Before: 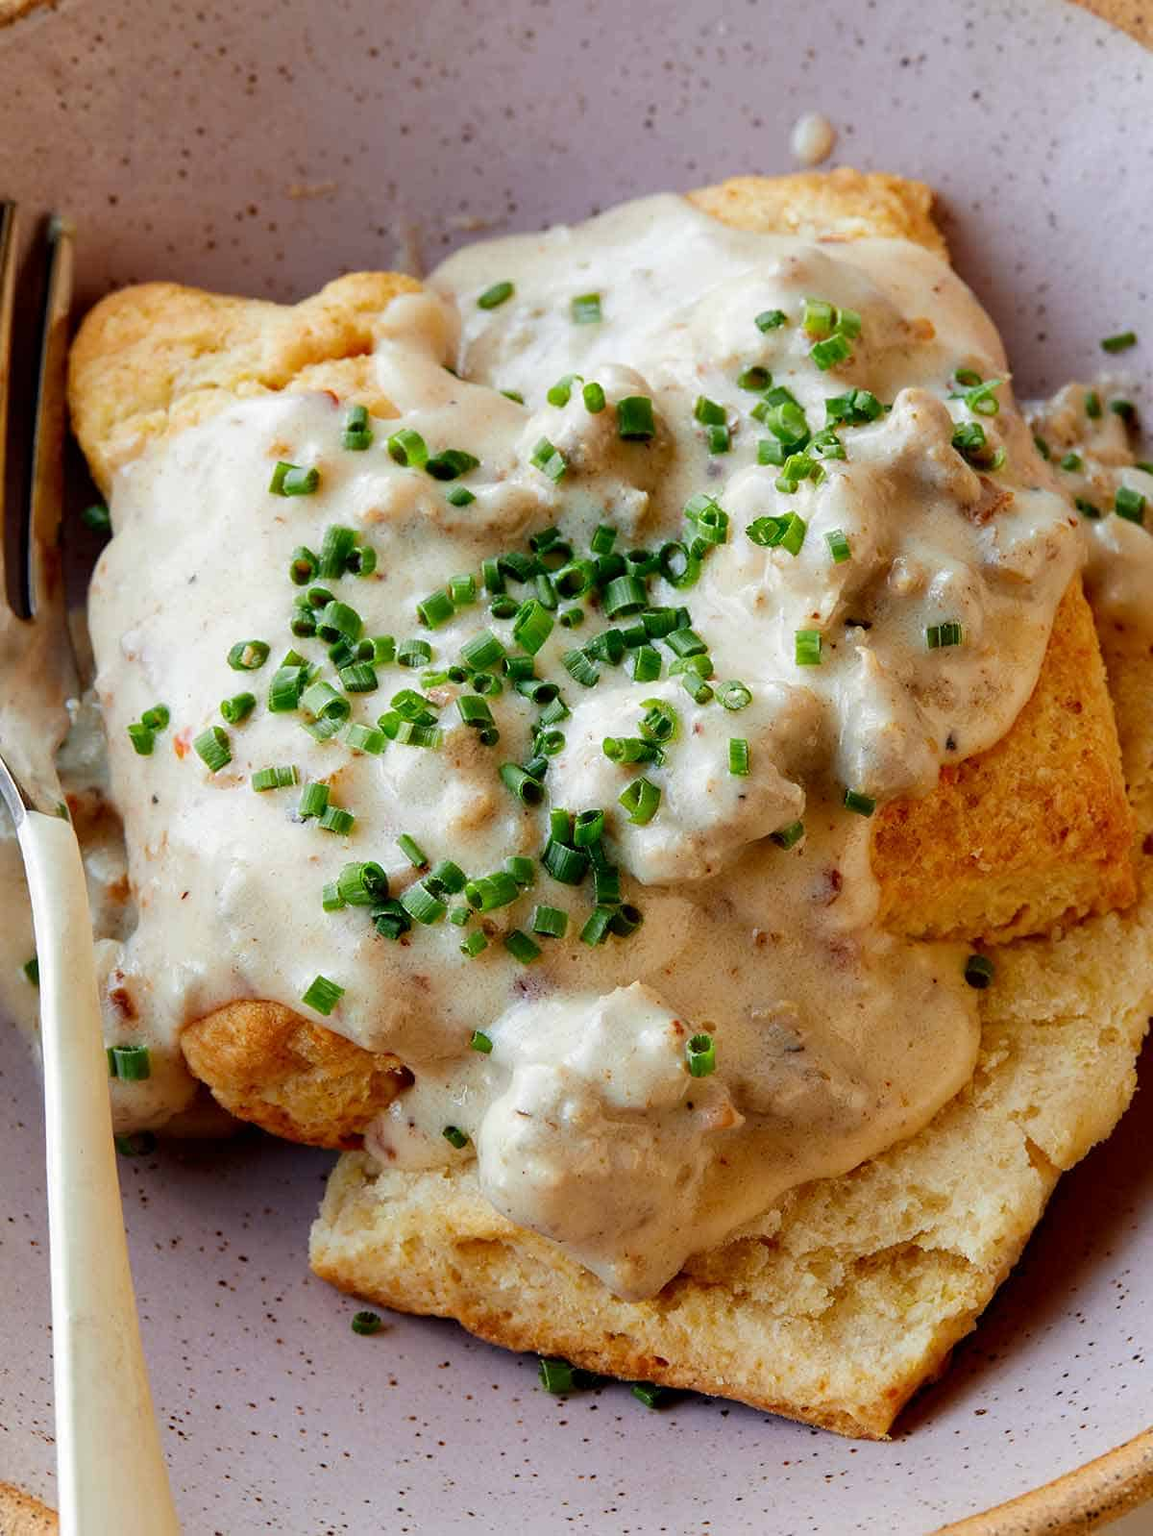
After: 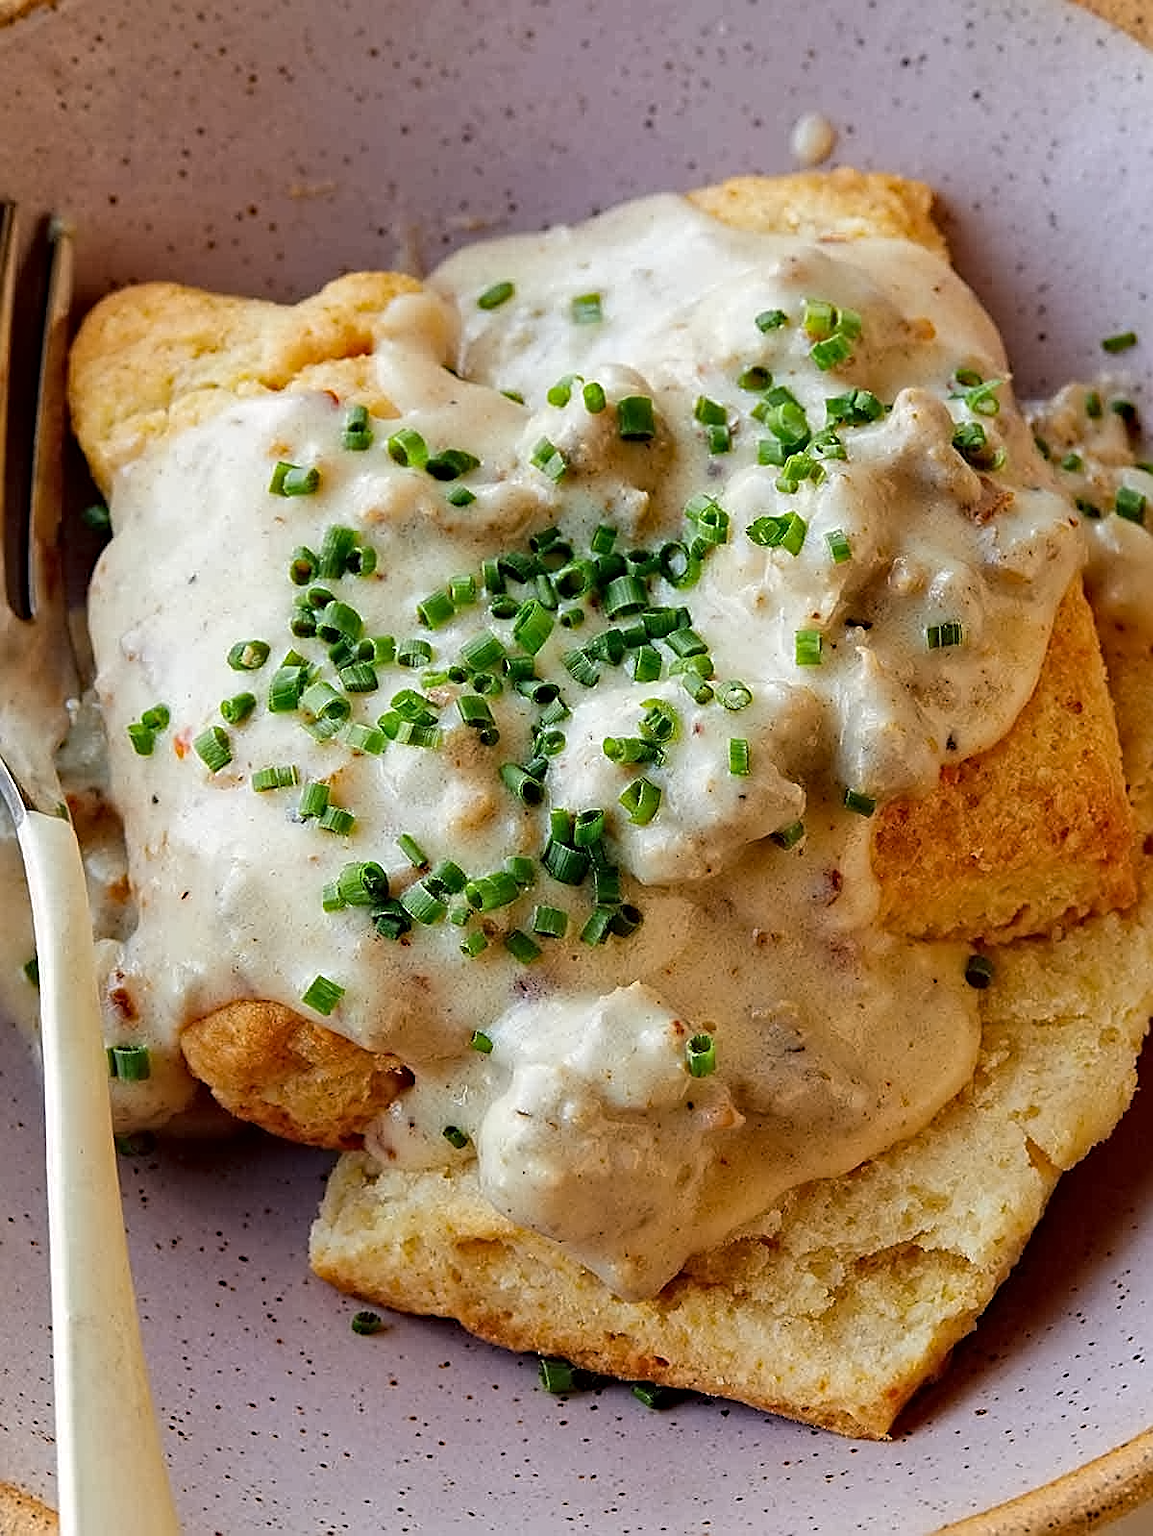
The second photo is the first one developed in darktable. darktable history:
sharpen: amount 0.745
tone equalizer: mask exposure compensation -0.506 EV
contrast equalizer: octaves 7, y [[0.5 ×6], [0.5 ×6], [0.5 ×6], [0 ×6], [0, 0.039, 0.251, 0.29, 0.293, 0.292]]
haze removal: adaptive false
